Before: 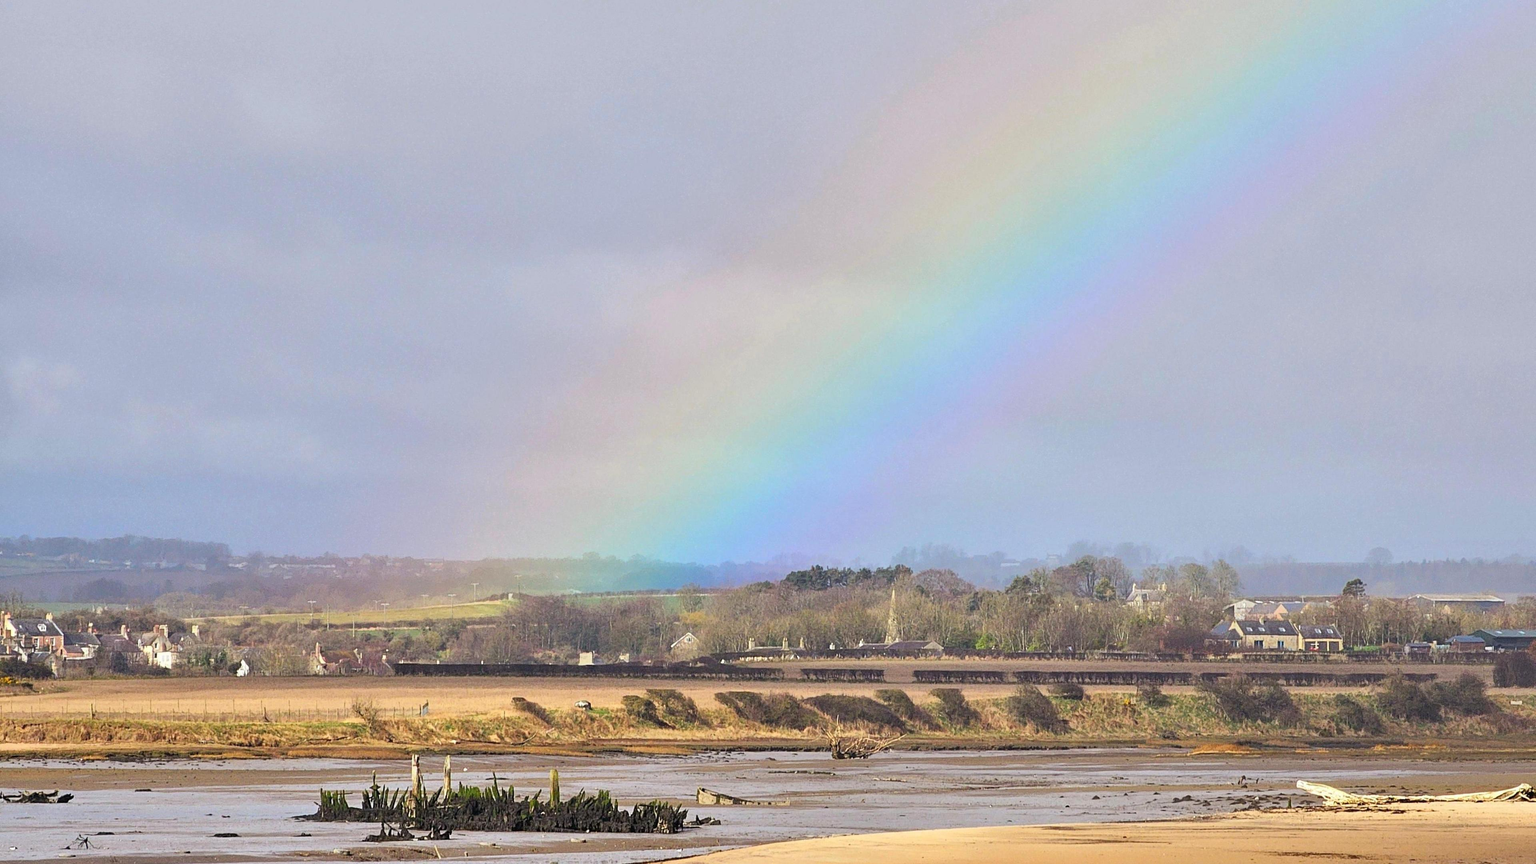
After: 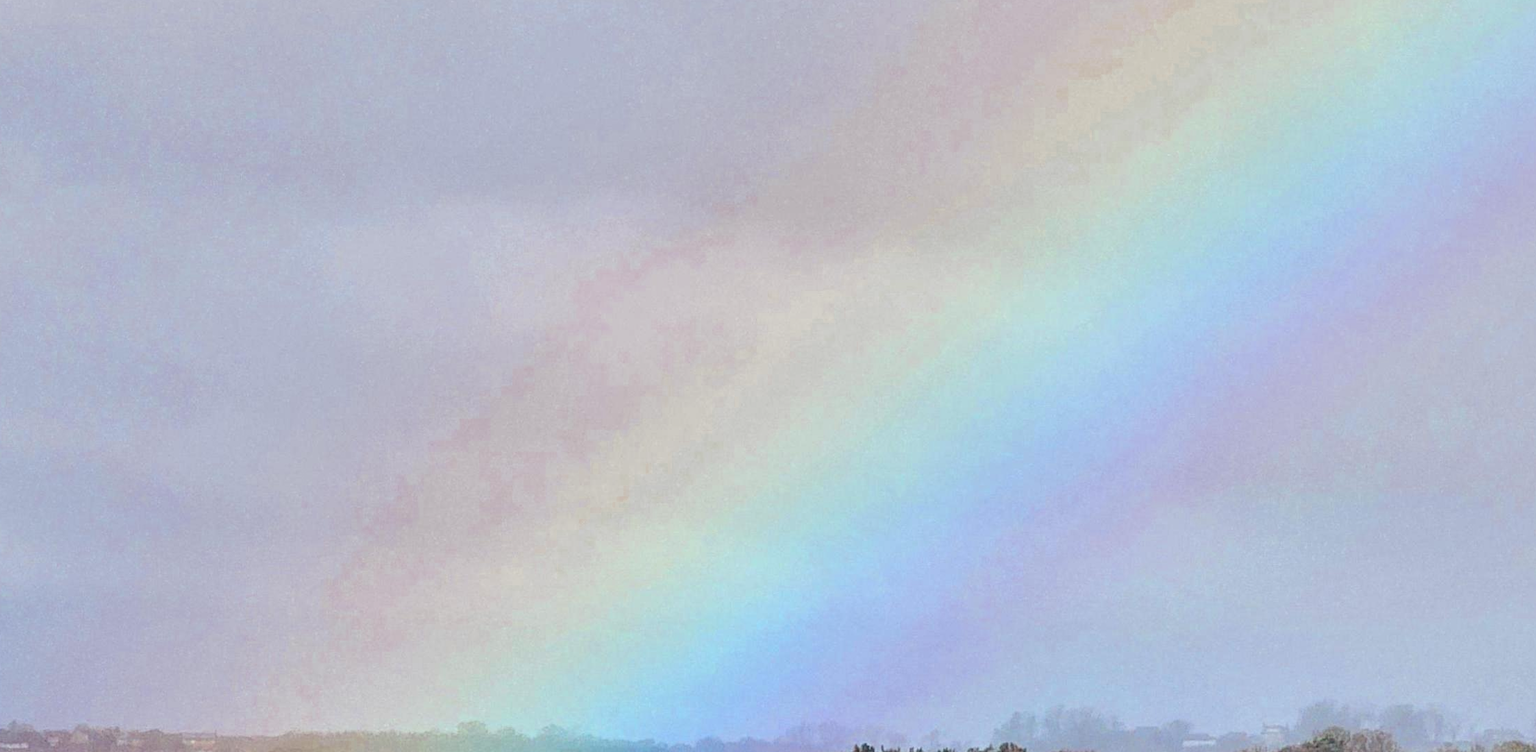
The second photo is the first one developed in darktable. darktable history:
crop: left 20.806%, top 15.822%, right 21.542%, bottom 33.954%
color zones: curves: ch0 [(0.11, 0.396) (0.195, 0.36) (0.25, 0.5) (0.303, 0.412) (0.357, 0.544) (0.75, 0.5) (0.967, 0.328)]; ch1 [(0, 0.468) (0.112, 0.512) (0.202, 0.6) (0.25, 0.5) (0.307, 0.352) (0.357, 0.544) (0.75, 0.5) (0.963, 0.524)]
local contrast: on, module defaults
